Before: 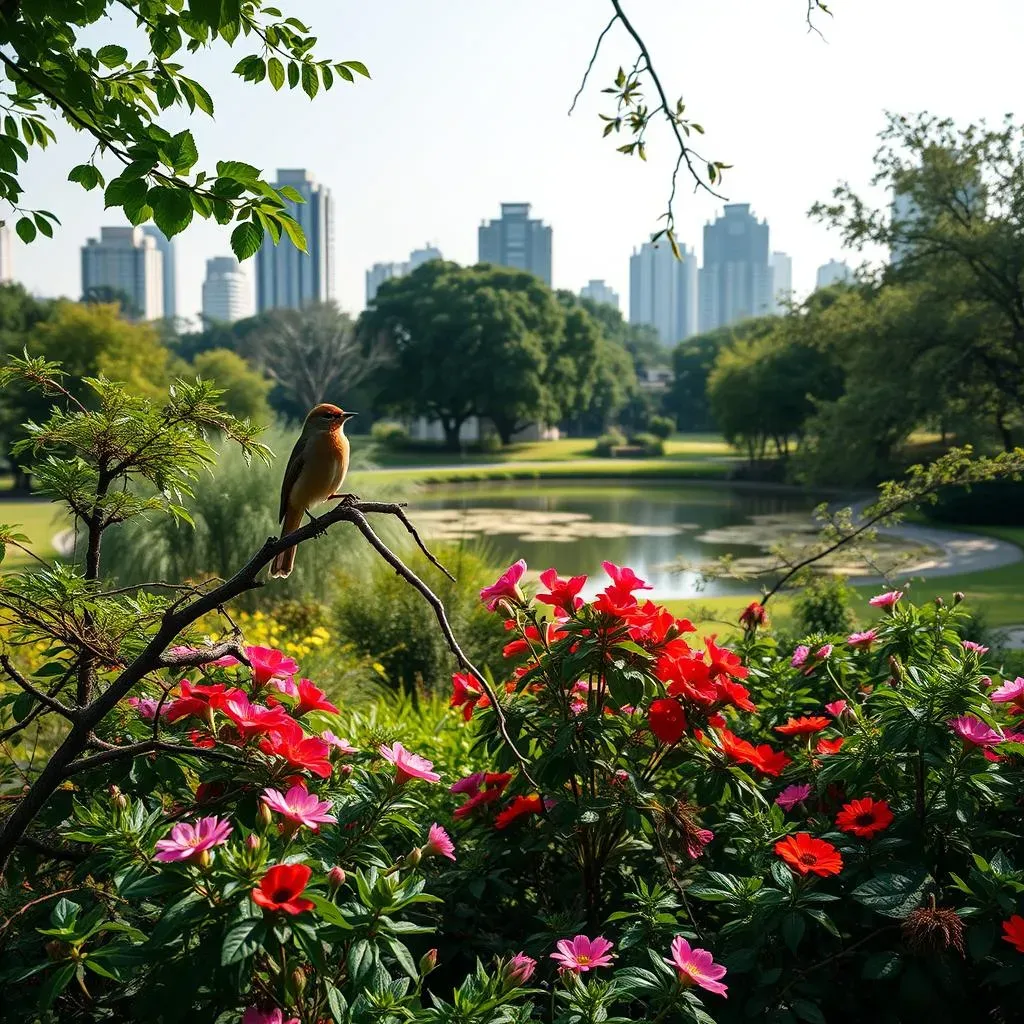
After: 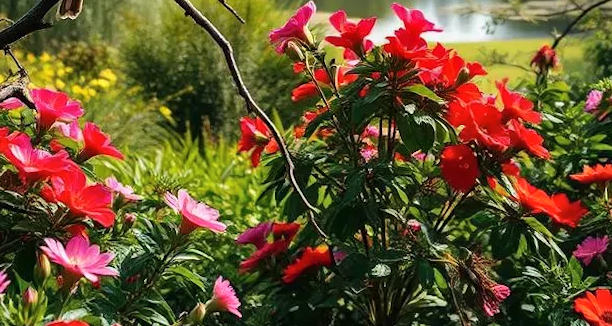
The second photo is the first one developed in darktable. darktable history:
rotate and perspective: rotation 0.215°, lens shift (vertical) -0.139, crop left 0.069, crop right 0.939, crop top 0.002, crop bottom 0.996
crop: left 18.091%, top 51.13%, right 17.525%, bottom 16.85%
shadows and highlights: low approximation 0.01, soften with gaussian
